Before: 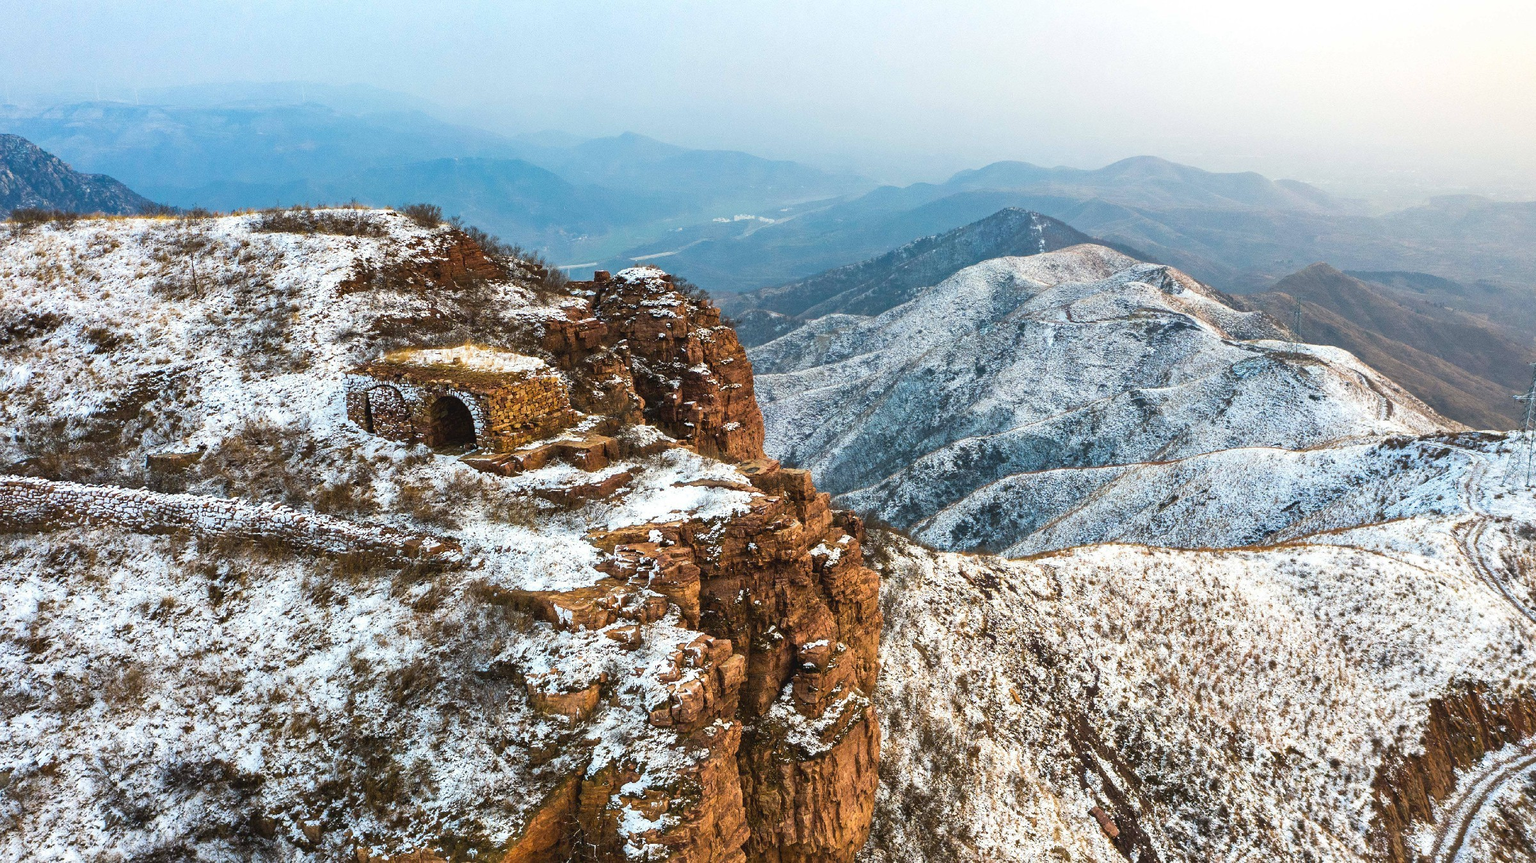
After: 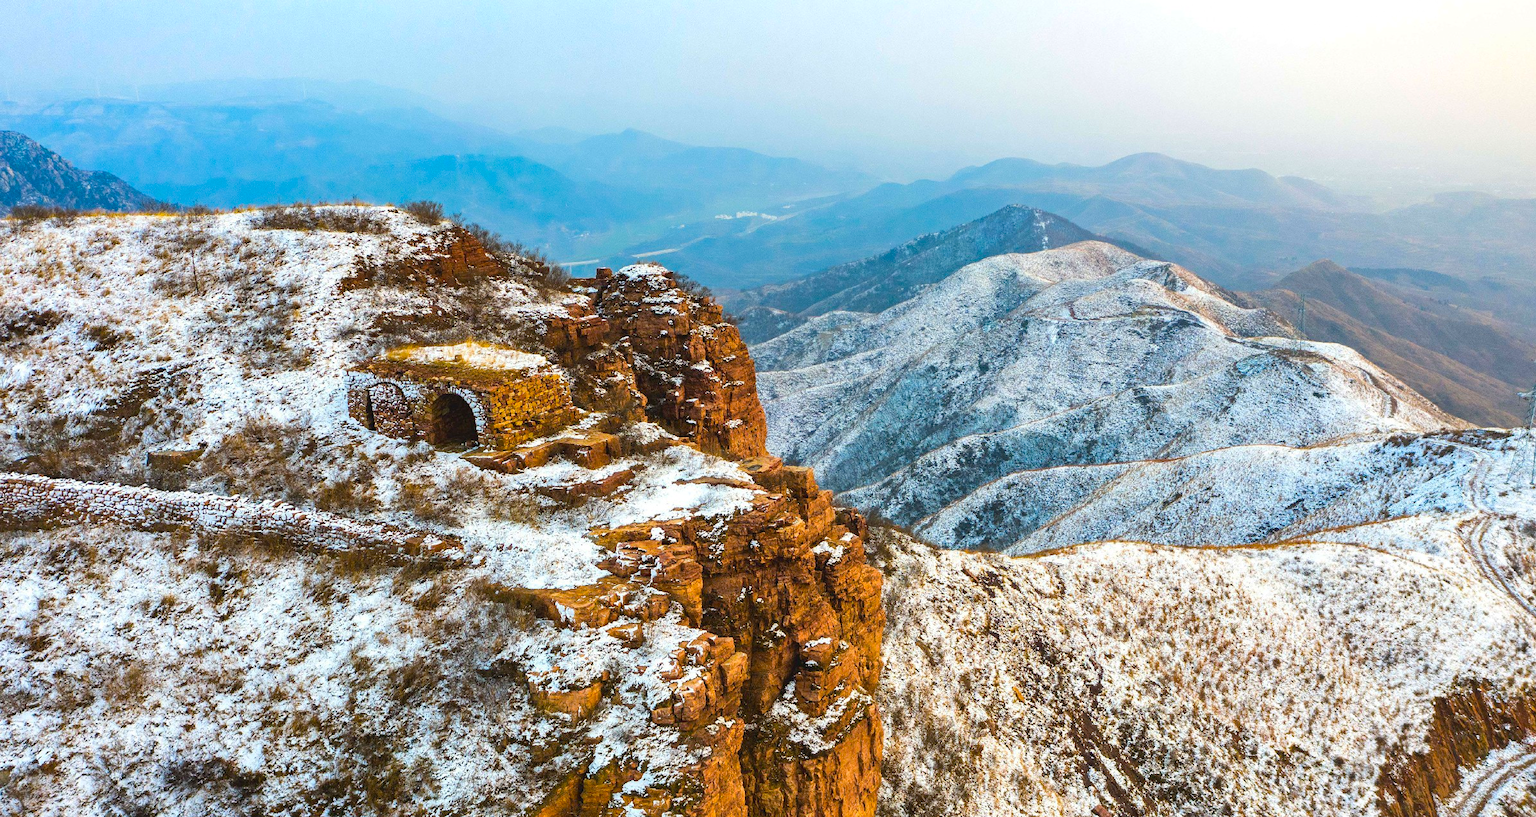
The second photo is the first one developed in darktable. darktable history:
crop: top 0.448%, right 0.264%, bottom 5.045%
color balance rgb: perceptual saturation grading › global saturation 25%, perceptual brilliance grading › mid-tones 10%, perceptual brilliance grading › shadows 15%, global vibrance 20%
